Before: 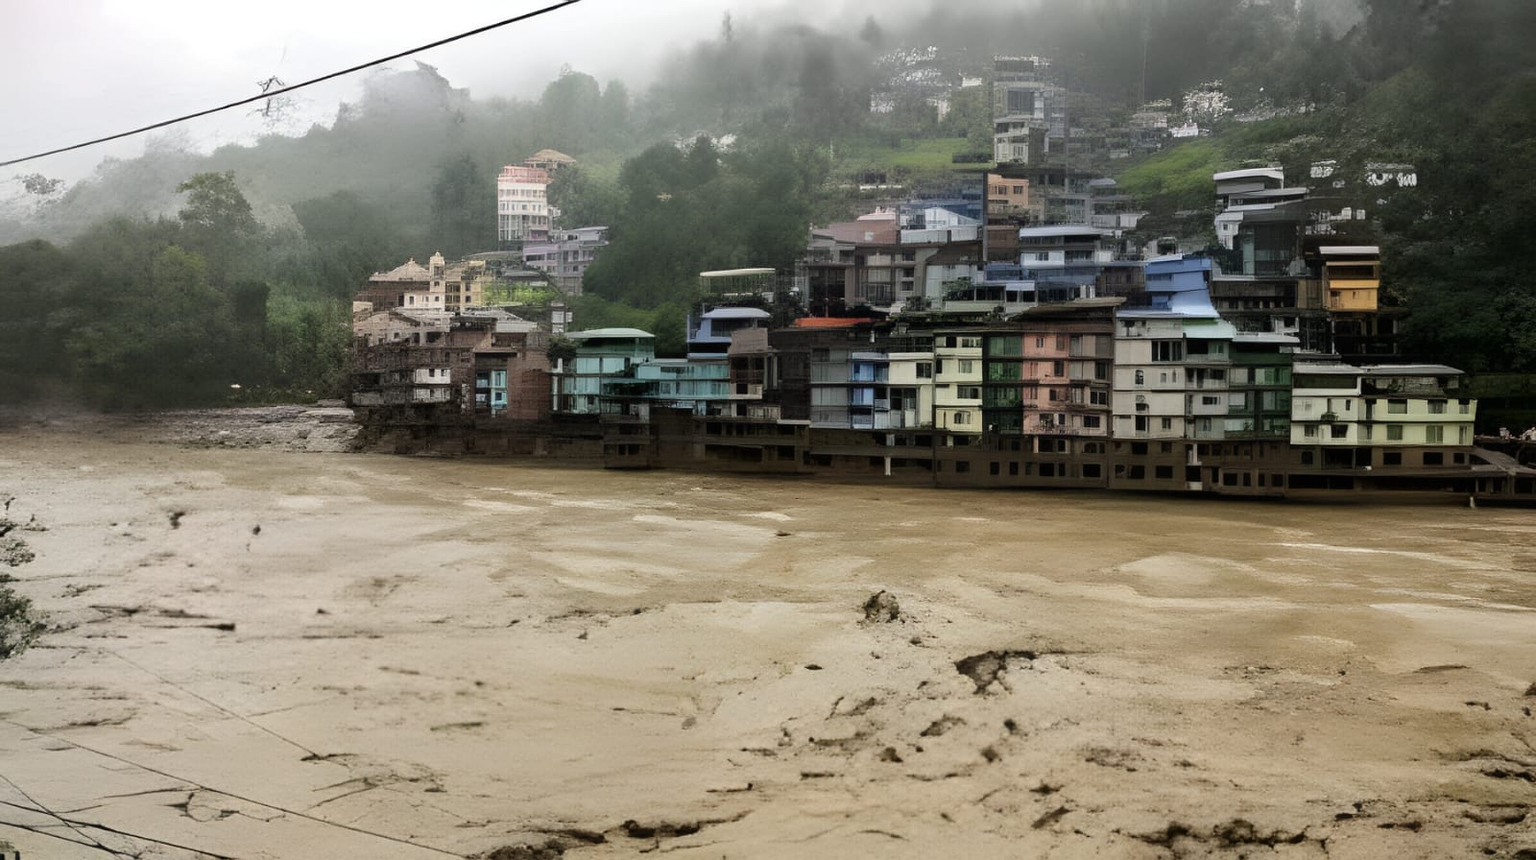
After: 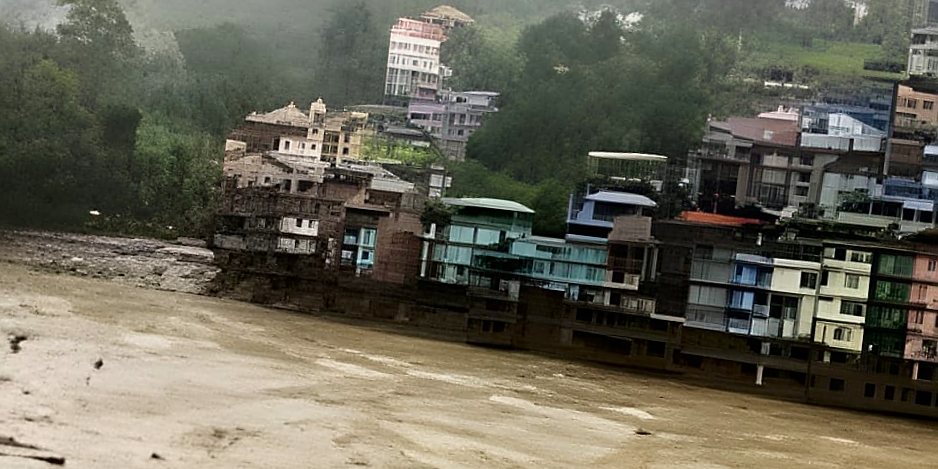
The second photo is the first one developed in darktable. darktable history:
shadows and highlights: shadows -63.42, white point adjustment -5.13, highlights 60.32
sharpen: on, module defaults
velvia: strength 15.21%
crop and rotate: angle -6.73°, left 1.976%, top 6.678%, right 27.531%, bottom 30.323%
